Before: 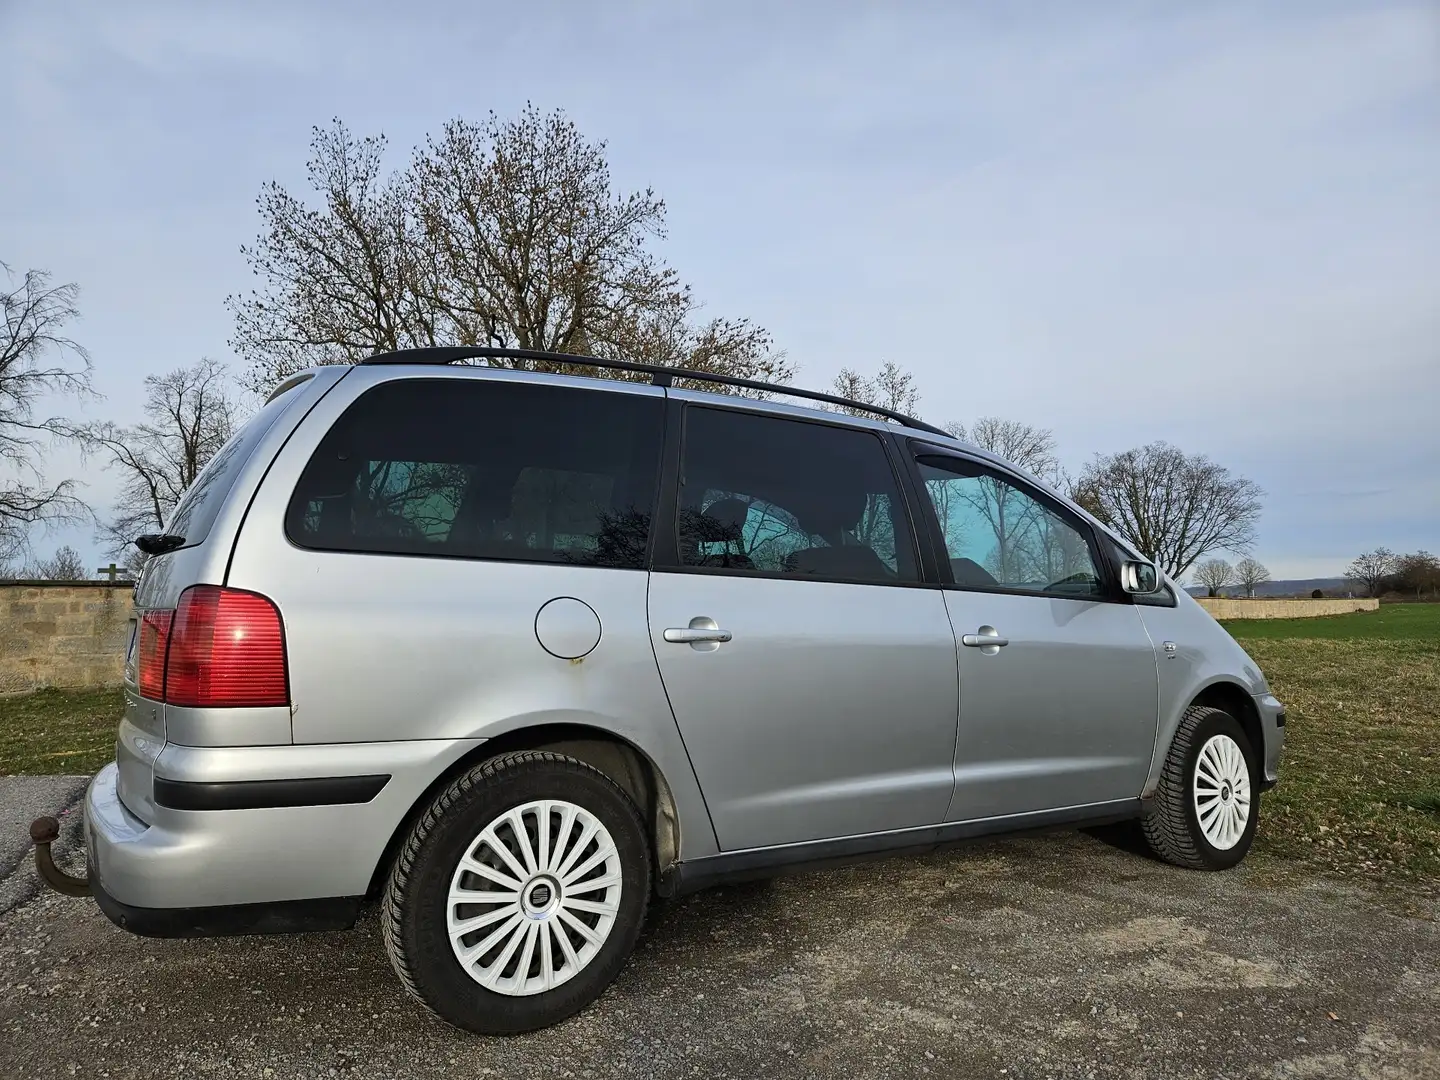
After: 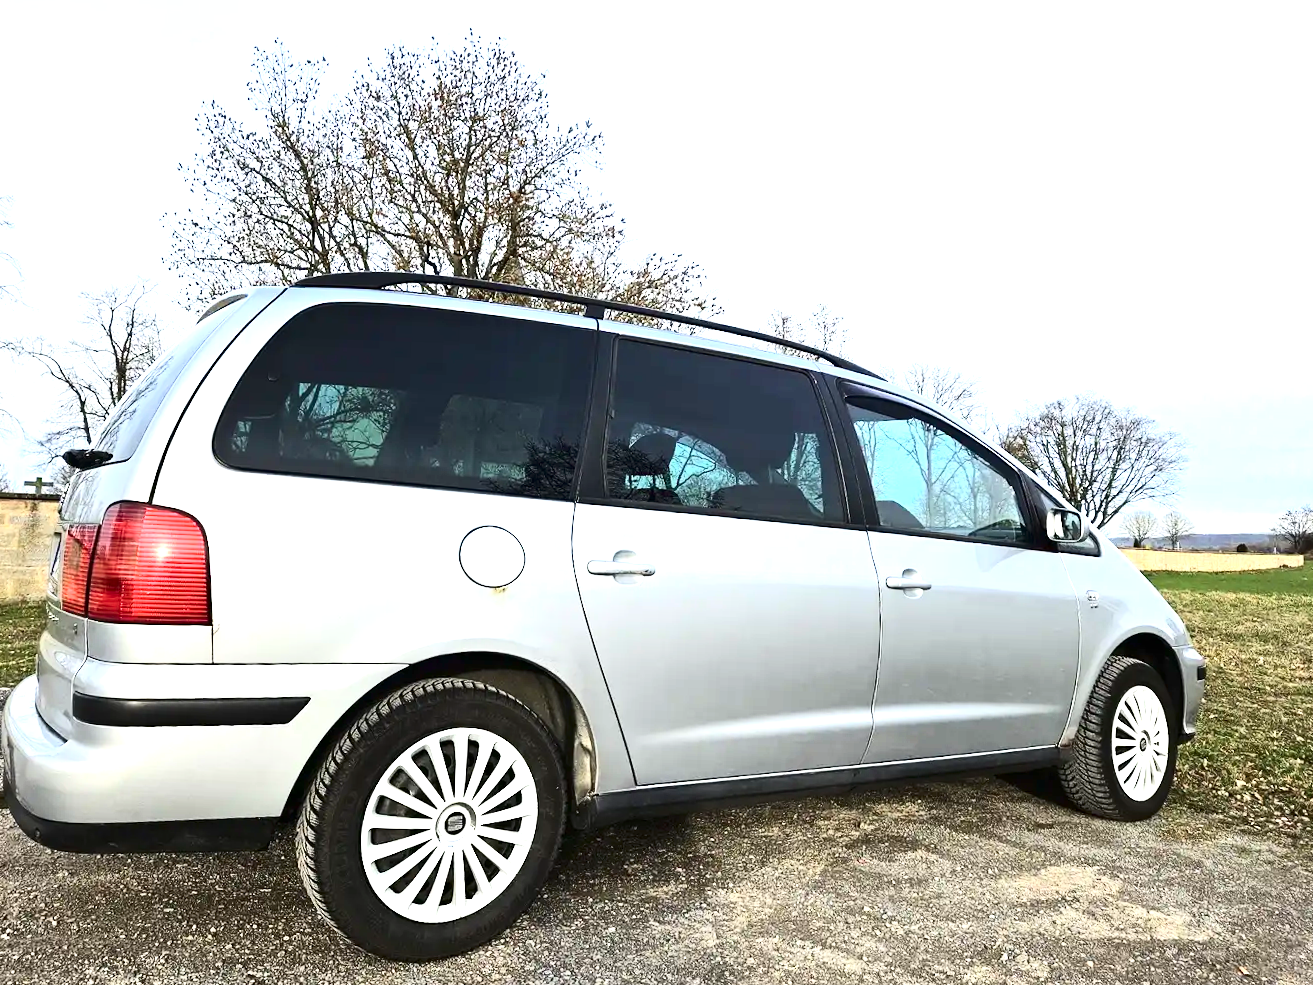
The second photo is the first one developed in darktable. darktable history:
contrast brightness saturation: contrast 0.28
crop and rotate: angle -1.96°, left 3.097%, top 4.154%, right 1.586%, bottom 0.529%
exposure: black level correction 0, exposure 1.5 EV, compensate exposure bias true, compensate highlight preservation false
